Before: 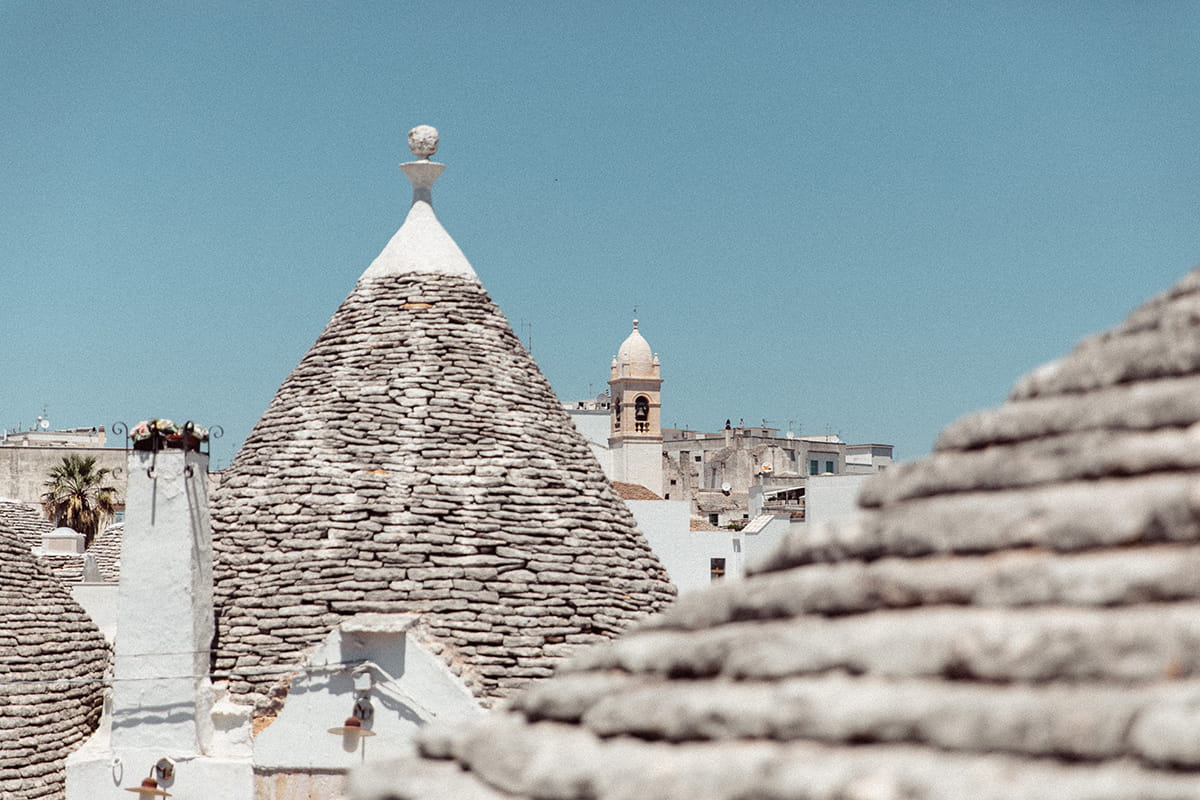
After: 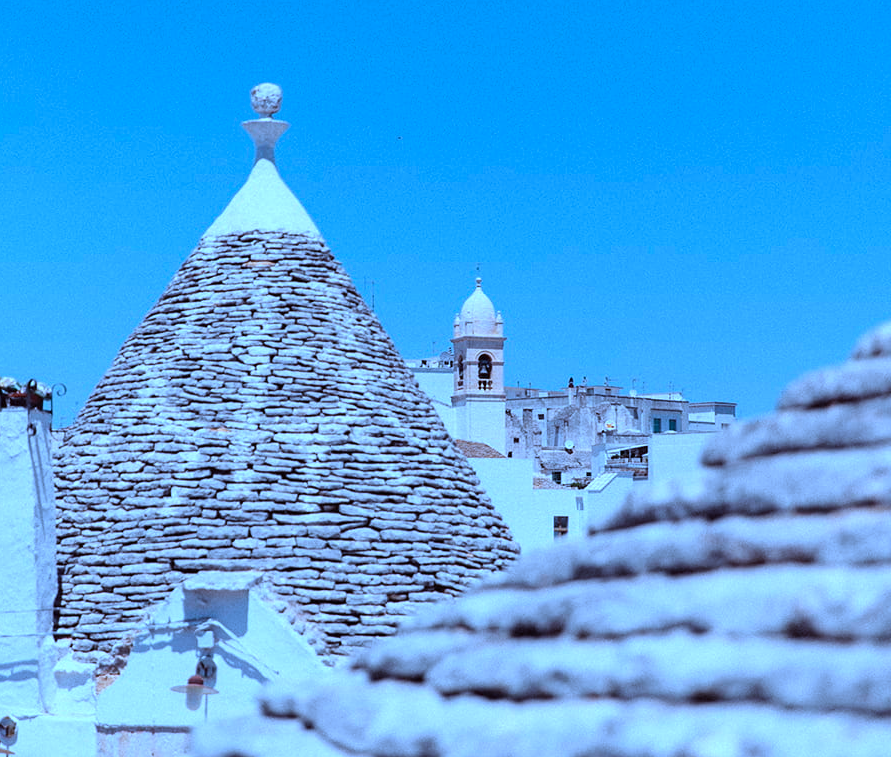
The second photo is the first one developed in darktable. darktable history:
color correction: highlights b* -0.034
color calibration: illuminant as shot in camera, x 0.442, y 0.414, temperature 2886.45 K
crop and rotate: left 13.159%, top 5.286%, right 12.516%
